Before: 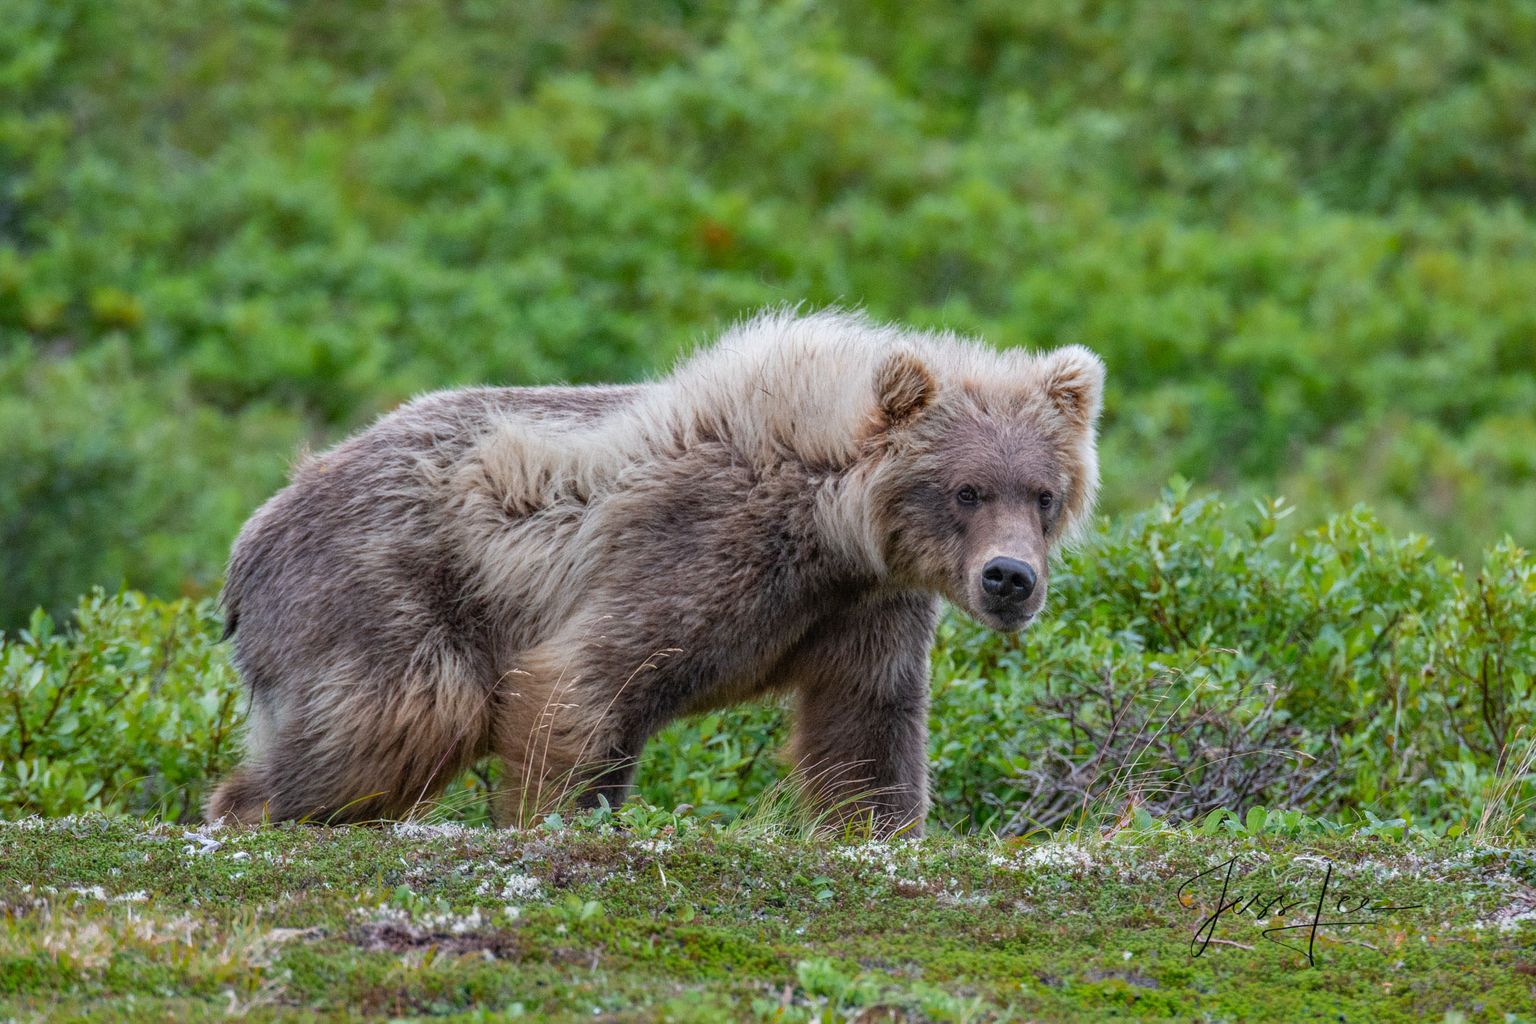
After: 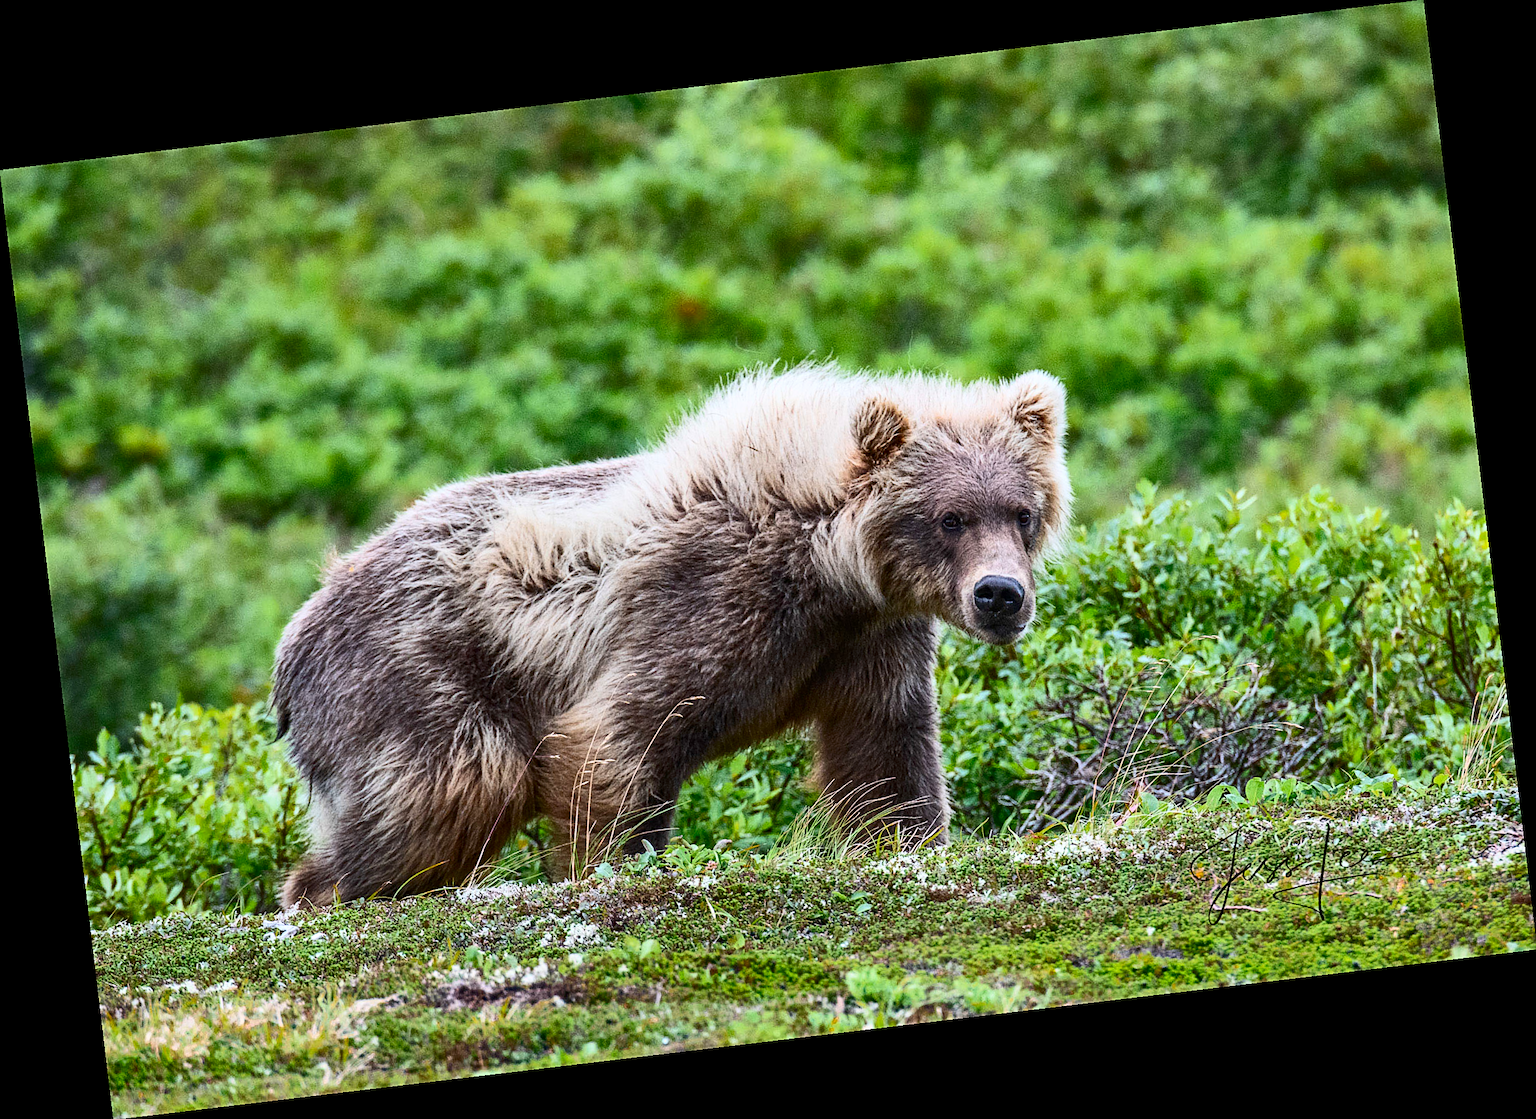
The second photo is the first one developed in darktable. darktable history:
rotate and perspective: rotation -6.83°, automatic cropping off
contrast brightness saturation: contrast 0.4, brightness 0.1, saturation 0.21
sharpen: on, module defaults
